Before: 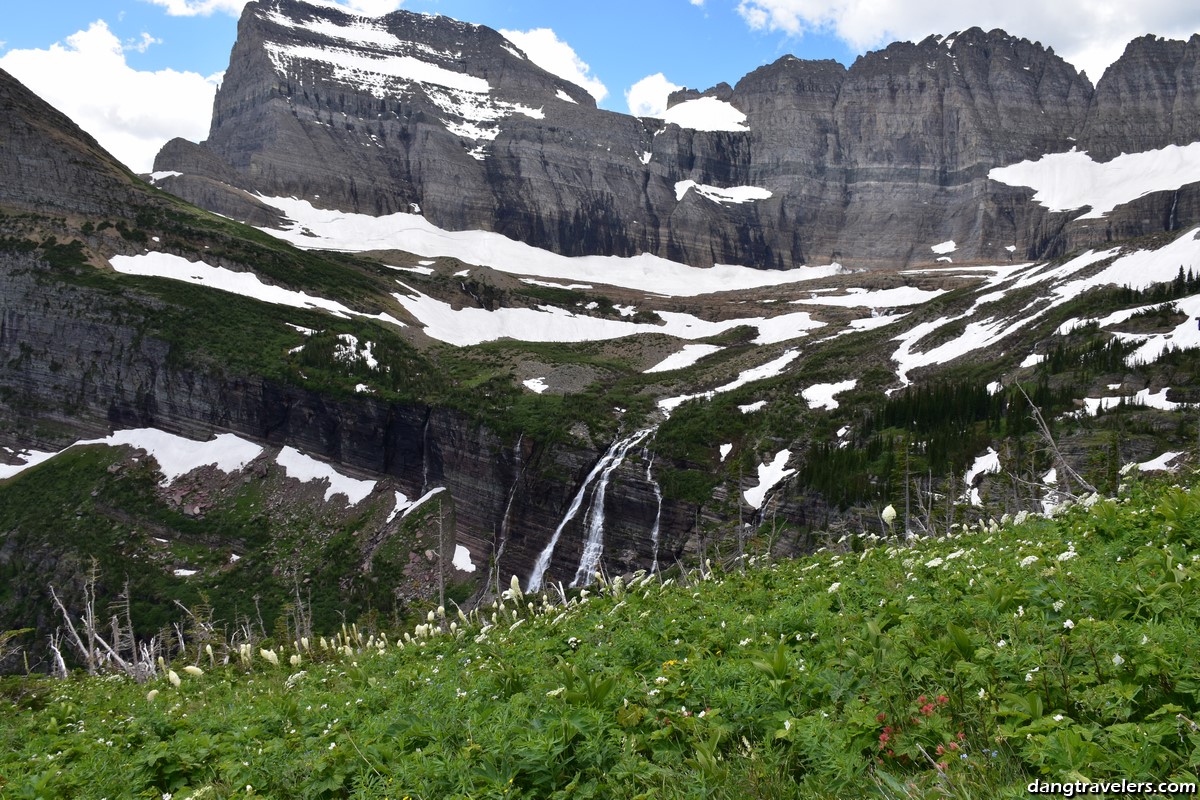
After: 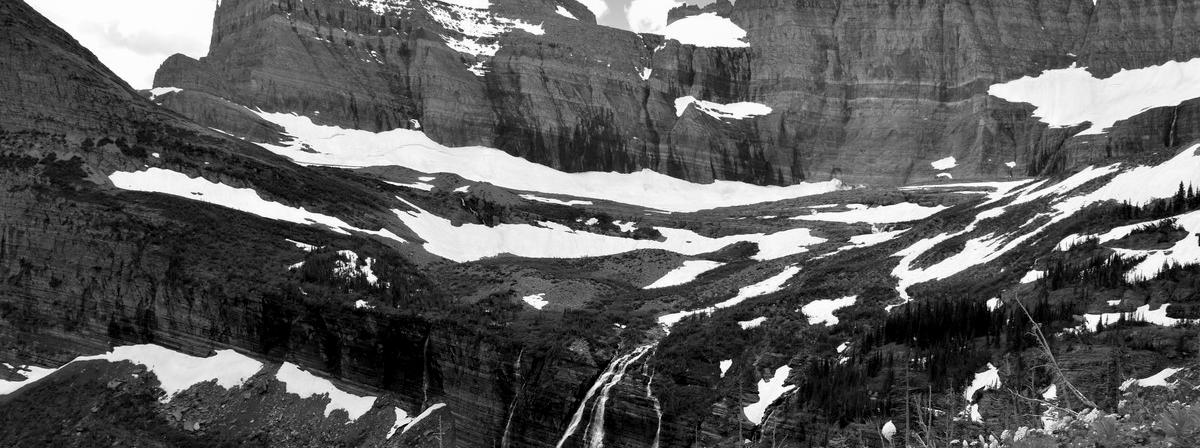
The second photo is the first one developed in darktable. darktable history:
monochrome: a 16.06, b 15.48, size 1
exposure: black level correction 0.007, exposure 0.093 EV, compensate highlight preservation false
color correction: highlights a* -20.08, highlights b* 9.8, shadows a* -20.4, shadows b* -10.76
crop and rotate: top 10.605%, bottom 33.274%
